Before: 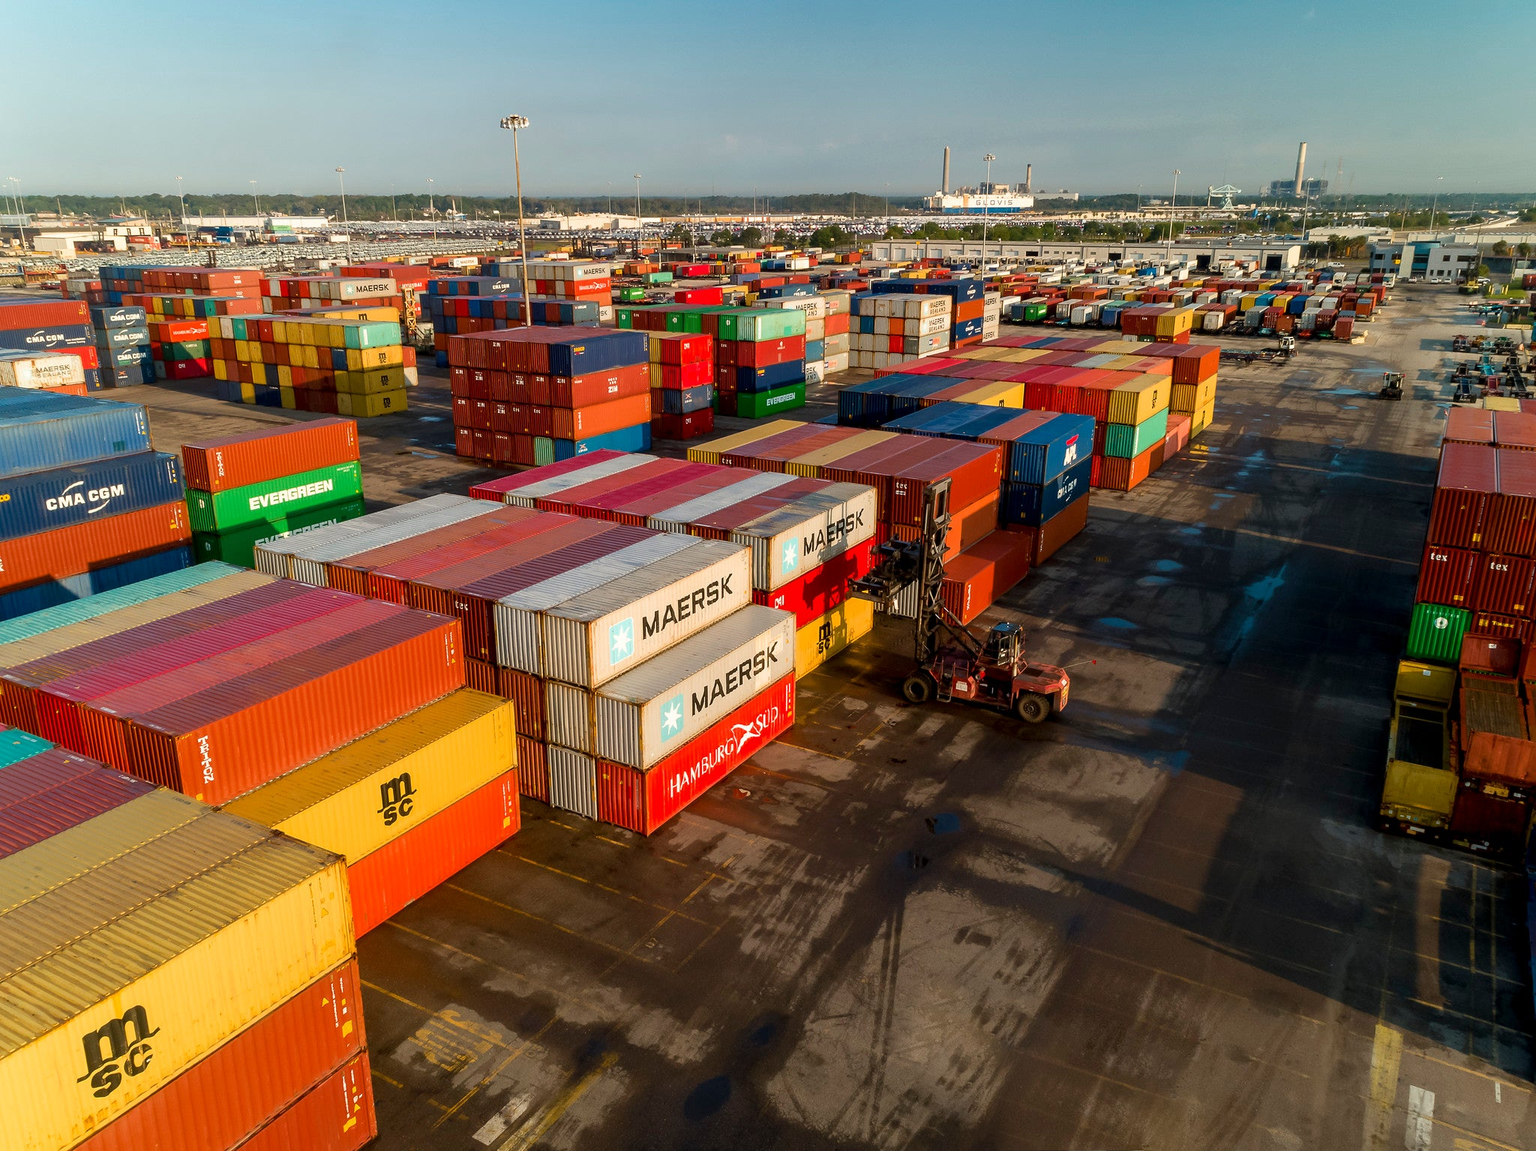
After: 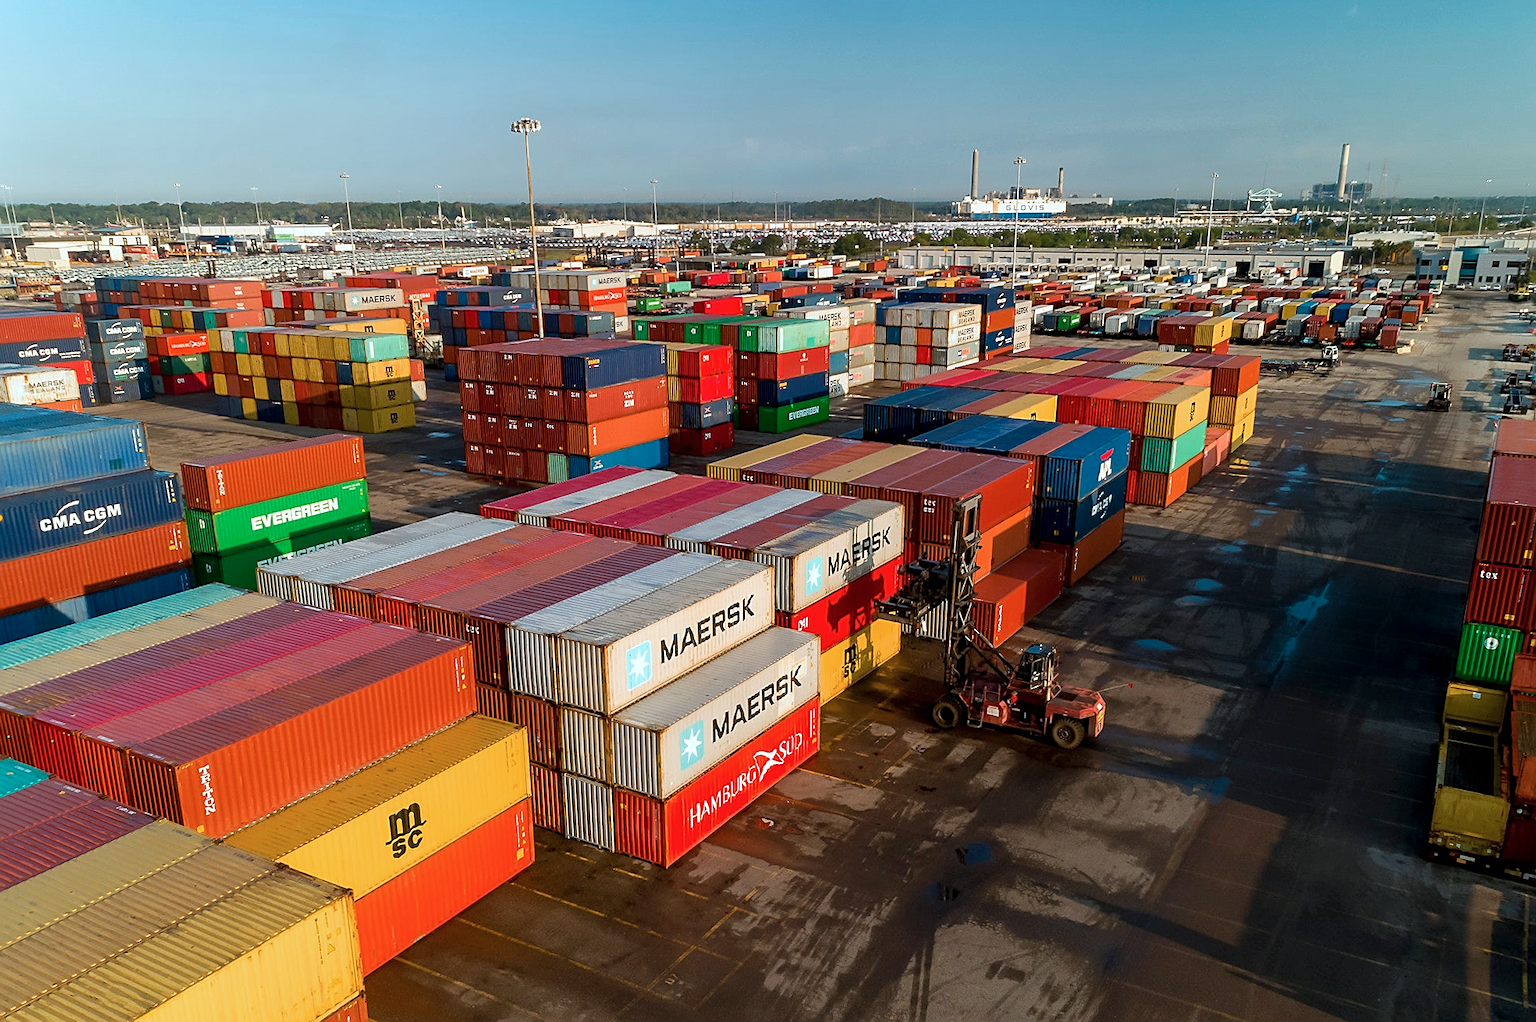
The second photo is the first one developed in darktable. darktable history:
color correction: highlights a* -4.18, highlights b* -10.81
crop and rotate: angle 0.2°, left 0.275%, right 3.127%, bottom 14.18%
sharpen: on, module defaults
